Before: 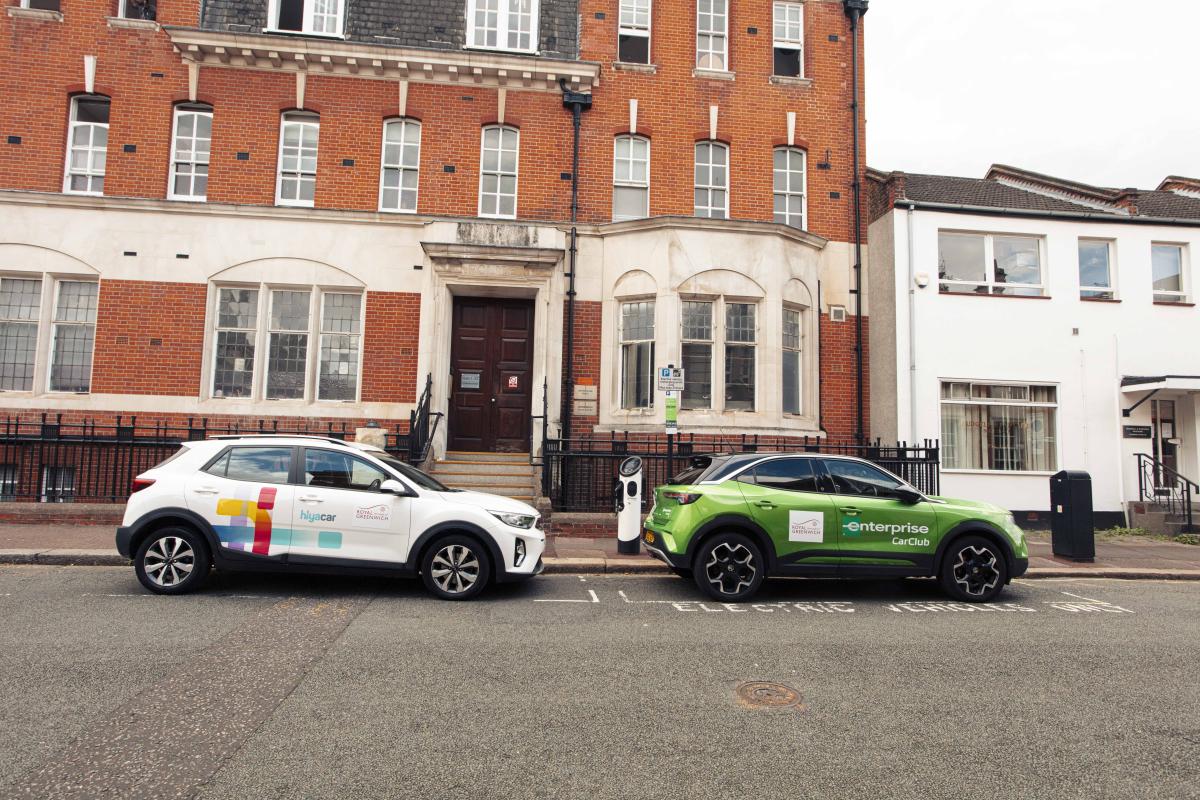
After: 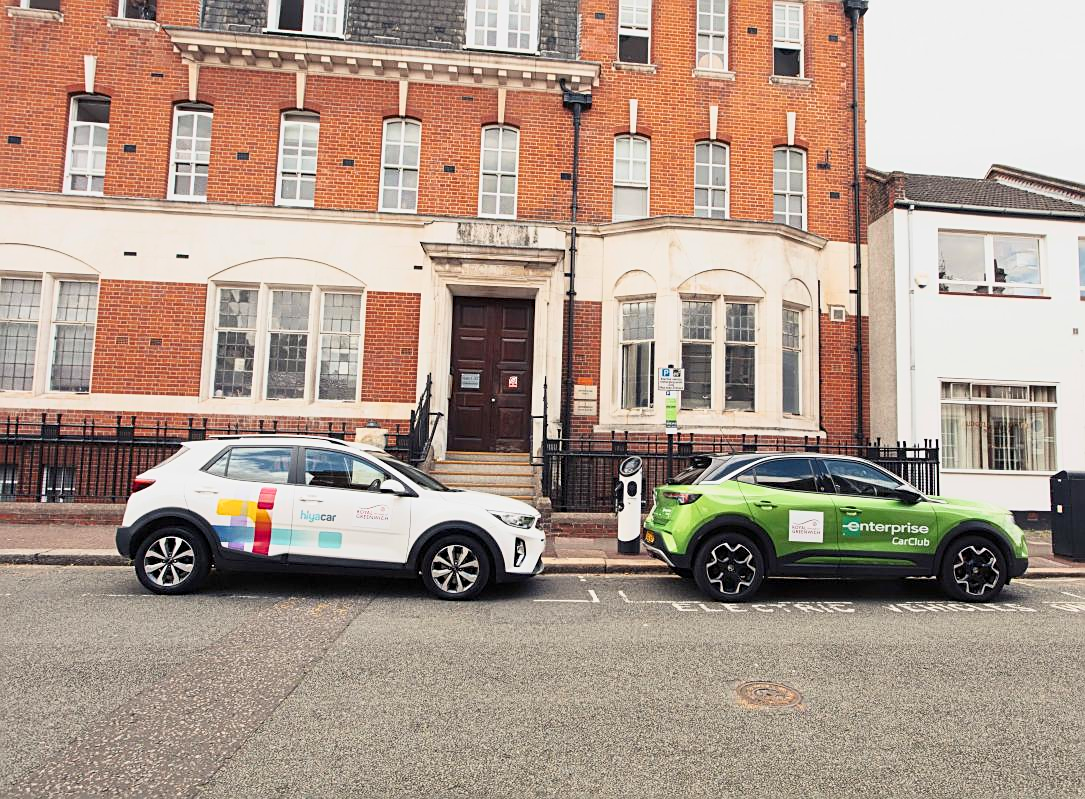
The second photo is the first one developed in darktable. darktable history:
base curve: curves: ch0 [(0, 0) (0.088, 0.125) (0.176, 0.251) (0.354, 0.501) (0.613, 0.749) (1, 0.877)]
sharpen: on, module defaults
crop: right 9.522%, bottom 0.042%
